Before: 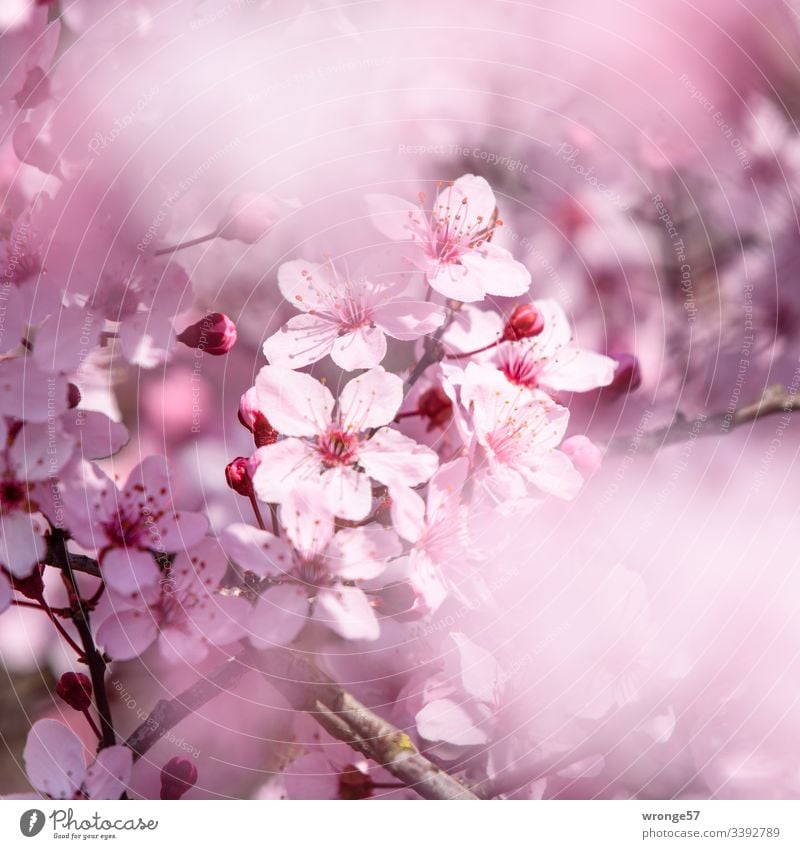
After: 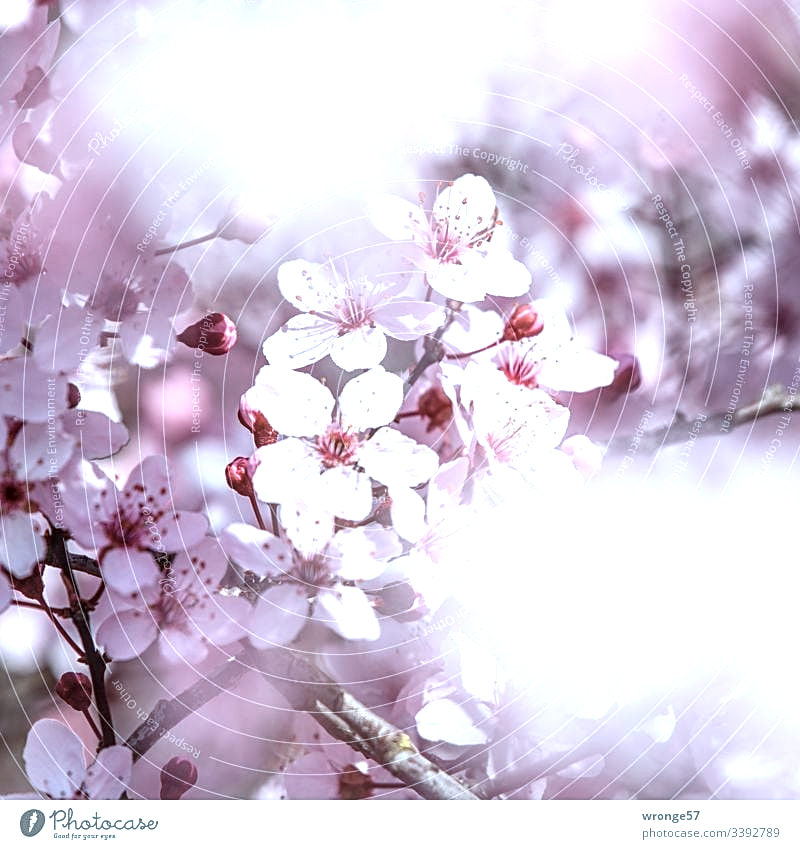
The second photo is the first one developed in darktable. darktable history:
local contrast: on, module defaults
contrast brightness saturation: contrast 0.049
color correction: highlights a* -12.98, highlights b* -17.79, saturation 0.706
exposure: exposure 0.6 EV, compensate exposure bias true, compensate highlight preservation false
sharpen: on, module defaults
